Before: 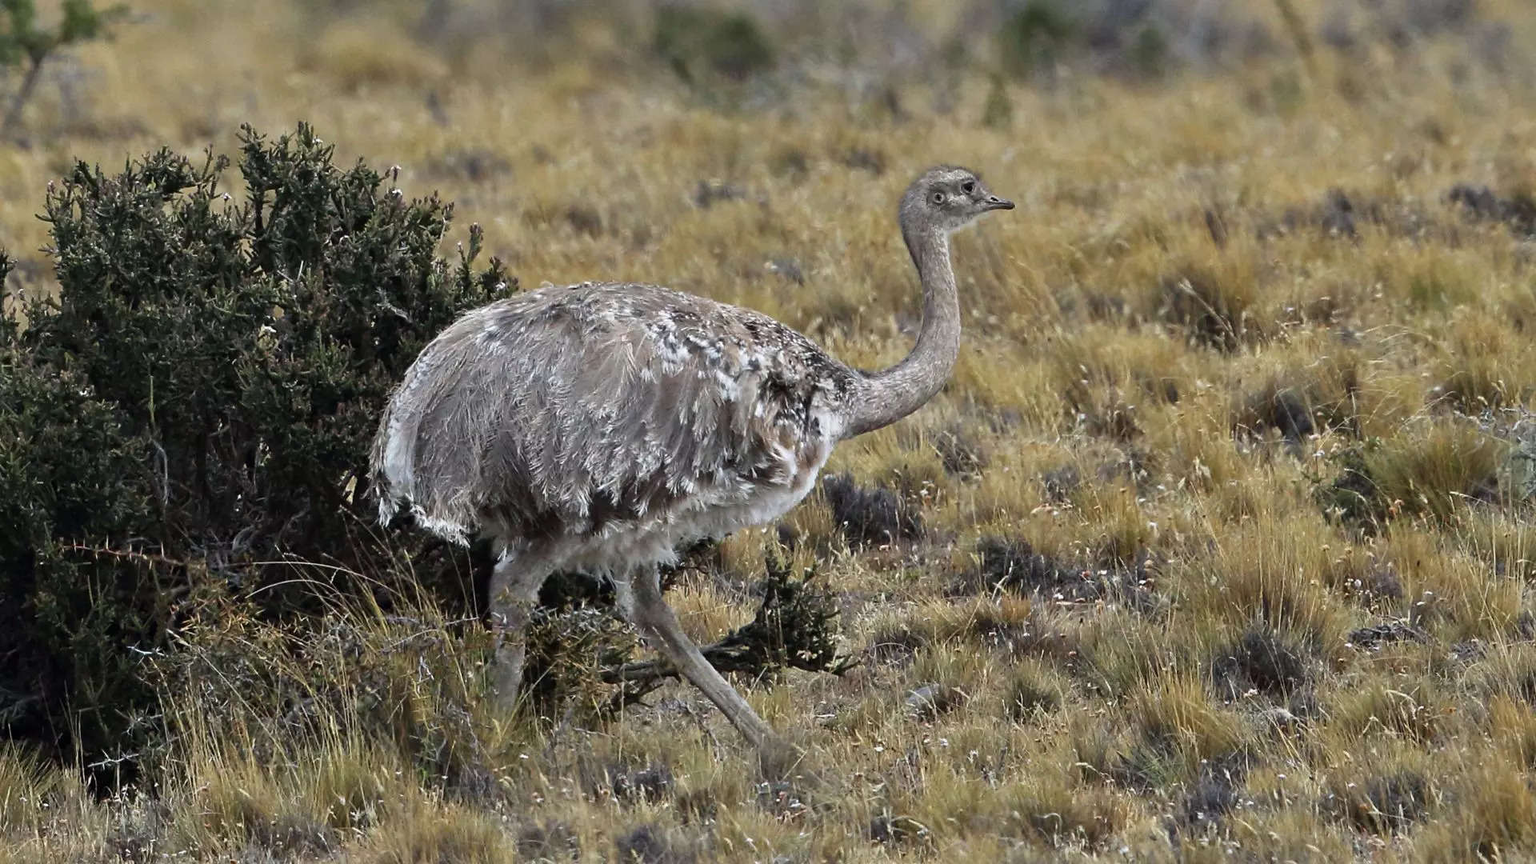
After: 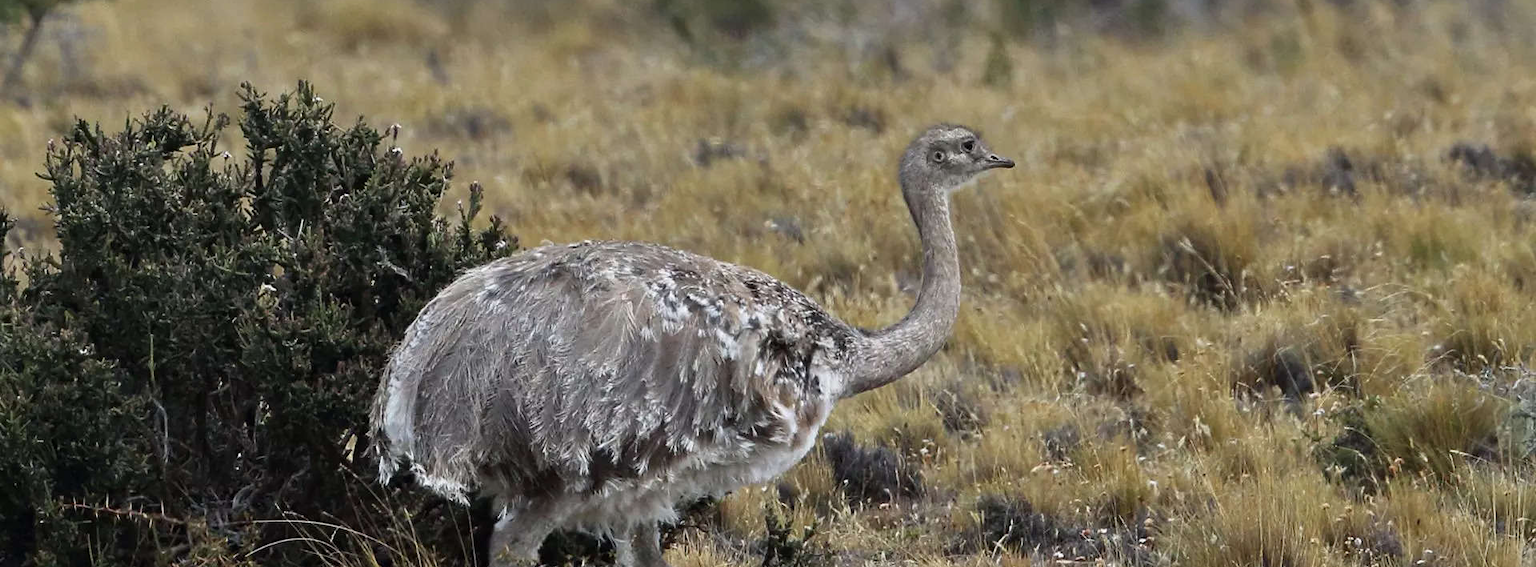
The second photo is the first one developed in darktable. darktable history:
crop and rotate: top 4.848%, bottom 29.503%
exposure: exposure -0.05 EV
